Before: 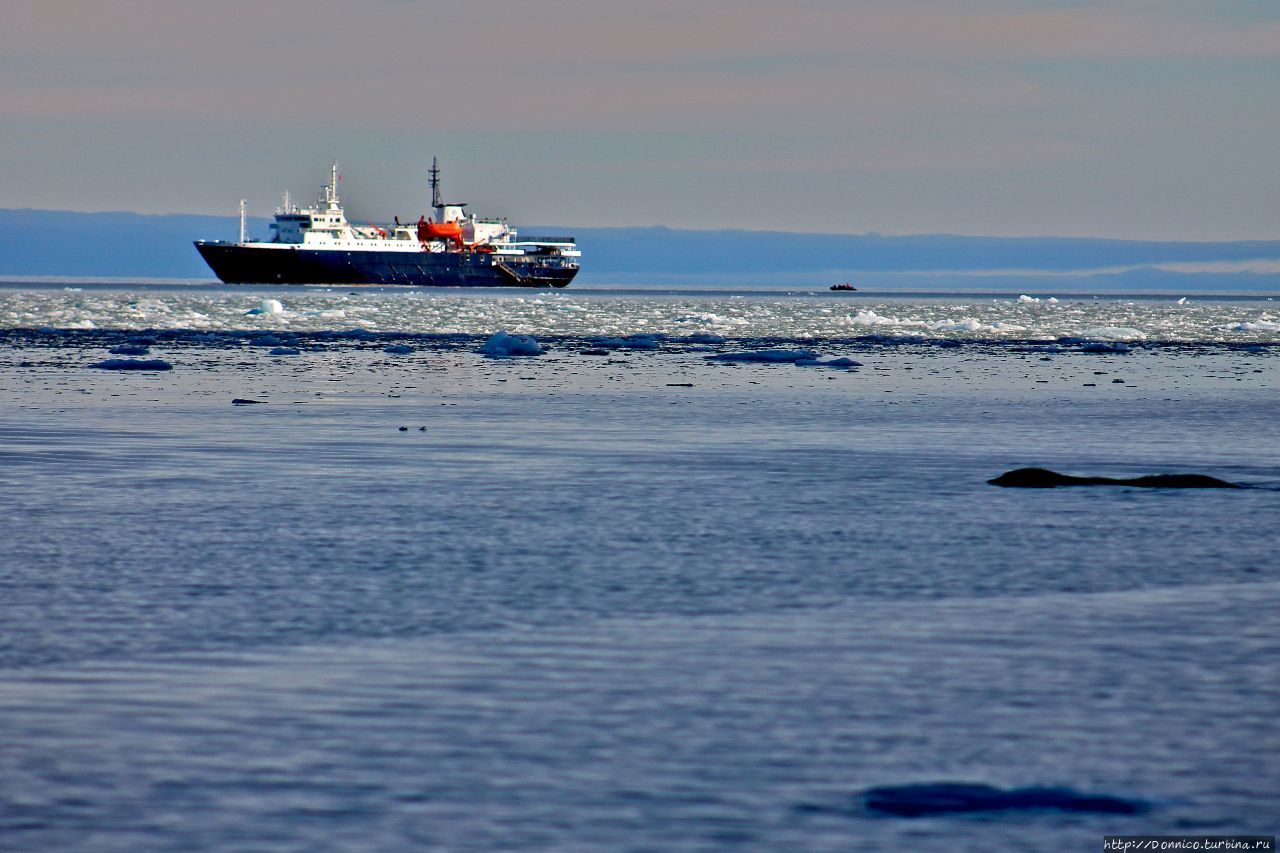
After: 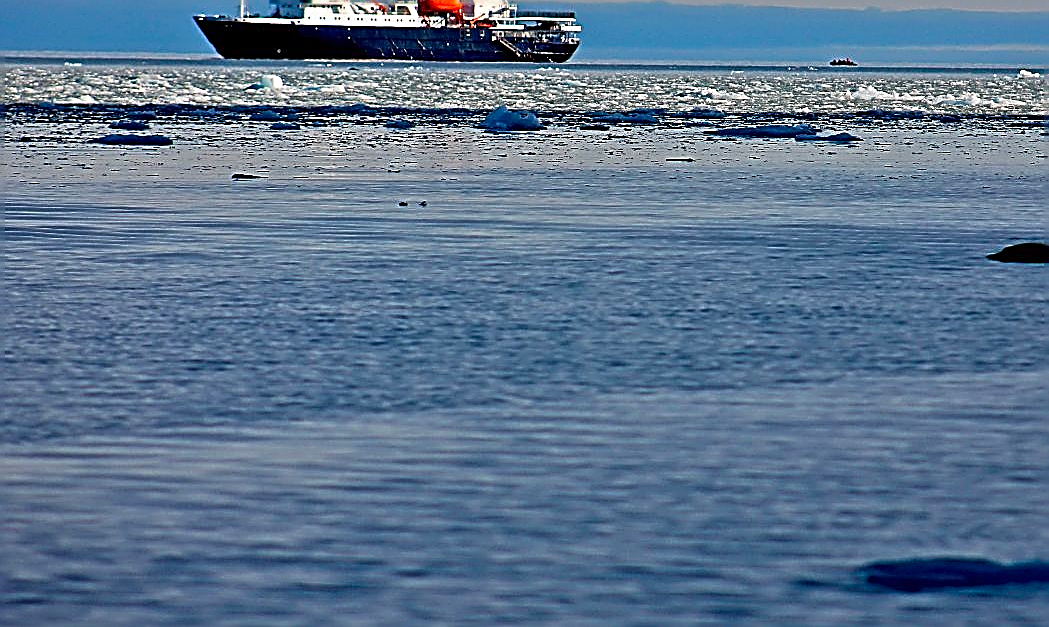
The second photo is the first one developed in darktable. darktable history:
crop: top 26.436%, right 18%
sharpen: amount 1.992
